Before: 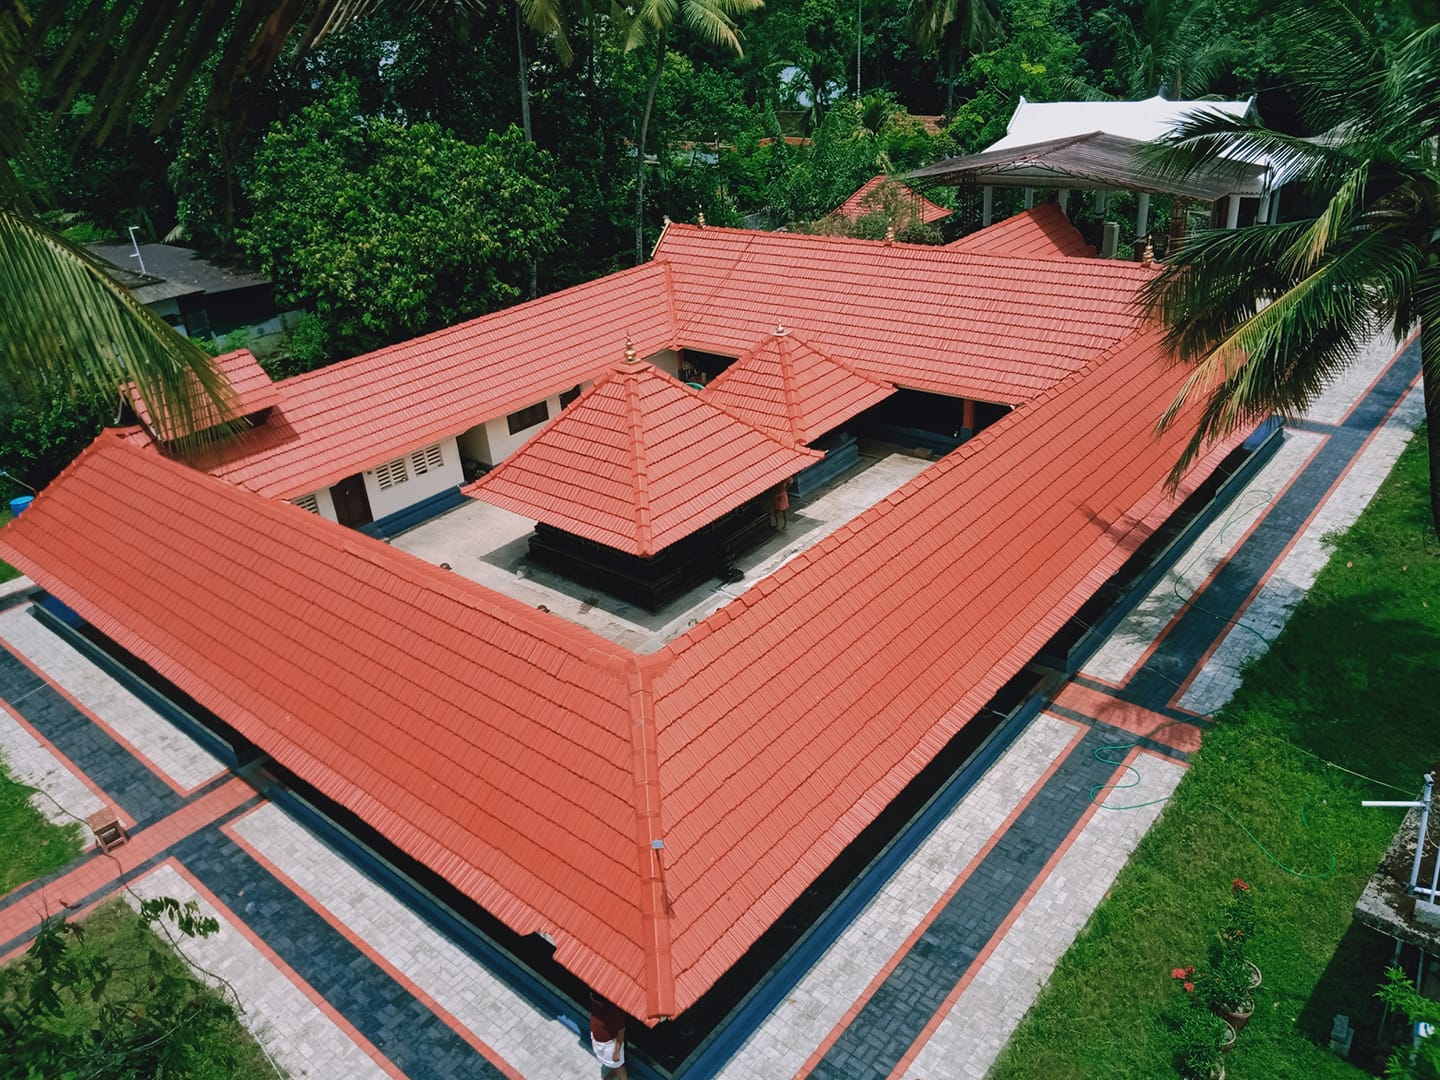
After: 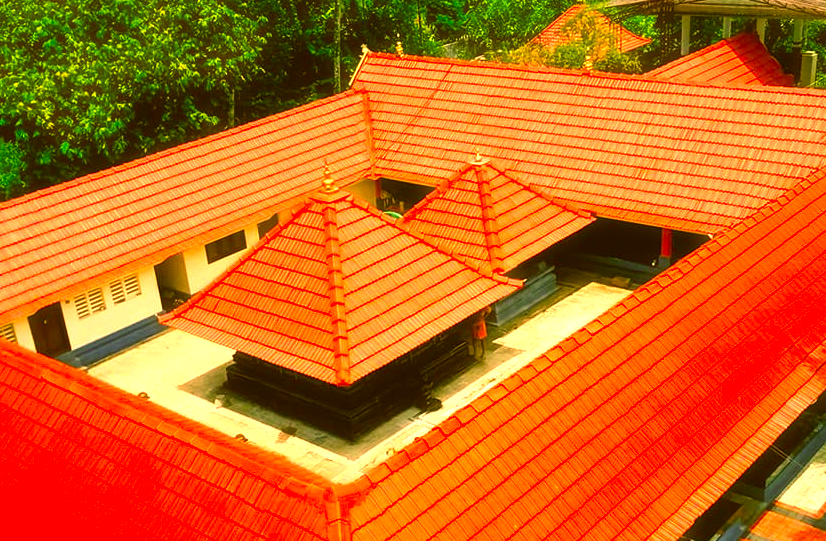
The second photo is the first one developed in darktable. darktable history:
color correction: highlights a* 10.49, highlights b* 30.39, shadows a* 2.58, shadows b* 18.29, saturation 1.74
exposure: black level correction 0.002, exposure 1 EV, compensate highlight preservation false
tone equalizer: -8 EV -0.419 EV, -7 EV -0.381 EV, -6 EV -0.37 EV, -5 EV -0.252 EV, -3 EV 0.238 EV, -2 EV 0.343 EV, -1 EV 0.369 EV, +0 EV 0.389 EV
haze removal: strength -0.104, compatibility mode true, adaptive false
crop: left 21.014%, top 15.841%, right 21.558%, bottom 33.989%
